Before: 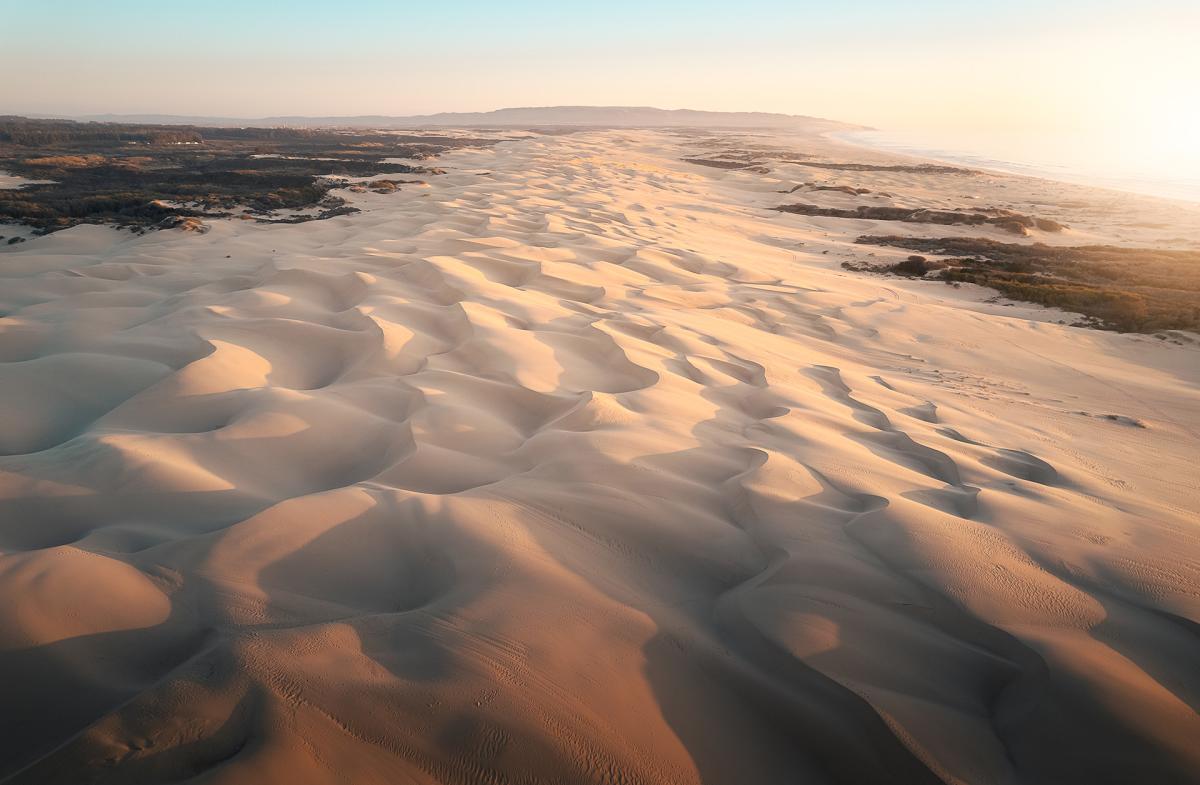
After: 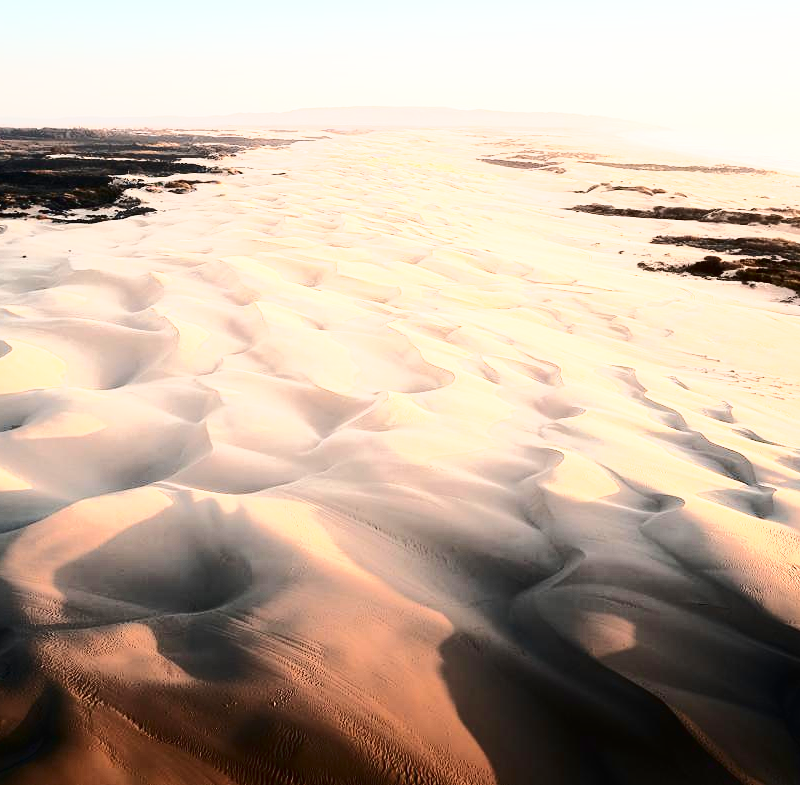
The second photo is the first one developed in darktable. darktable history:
exposure: exposure 0.078 EV, compensate highlight preservation false
tone curve: curves: ch0 [(0, 0) (0.003, 0.043) (0.011, 0.043) (0.025, 0.035) (0.044, 0.042) (0.069, 0.035) (0.1, 0.03) (0.136, 0.017) (0.177, 0.03) (0.224, 0.06) (0.277, 0.118) (0.335, 0.189) (0.399, 0.297) (0.468, 0.483) (0.543, 0.631) (0.623, 0.746) (0.709, 0.823) (0.801, 0.944) (0.898, 0.966) (1, 1)], color space Lab, independent channels, preserve colors none
crop: left 17.041%, right 16.266%
base curve: curves: ch0 [(0, 0) (0.005, 0.002) (0.193, 0.295) (0.399, 0.664) (0.75, 0.928) (1, 1)], preserve colors none
